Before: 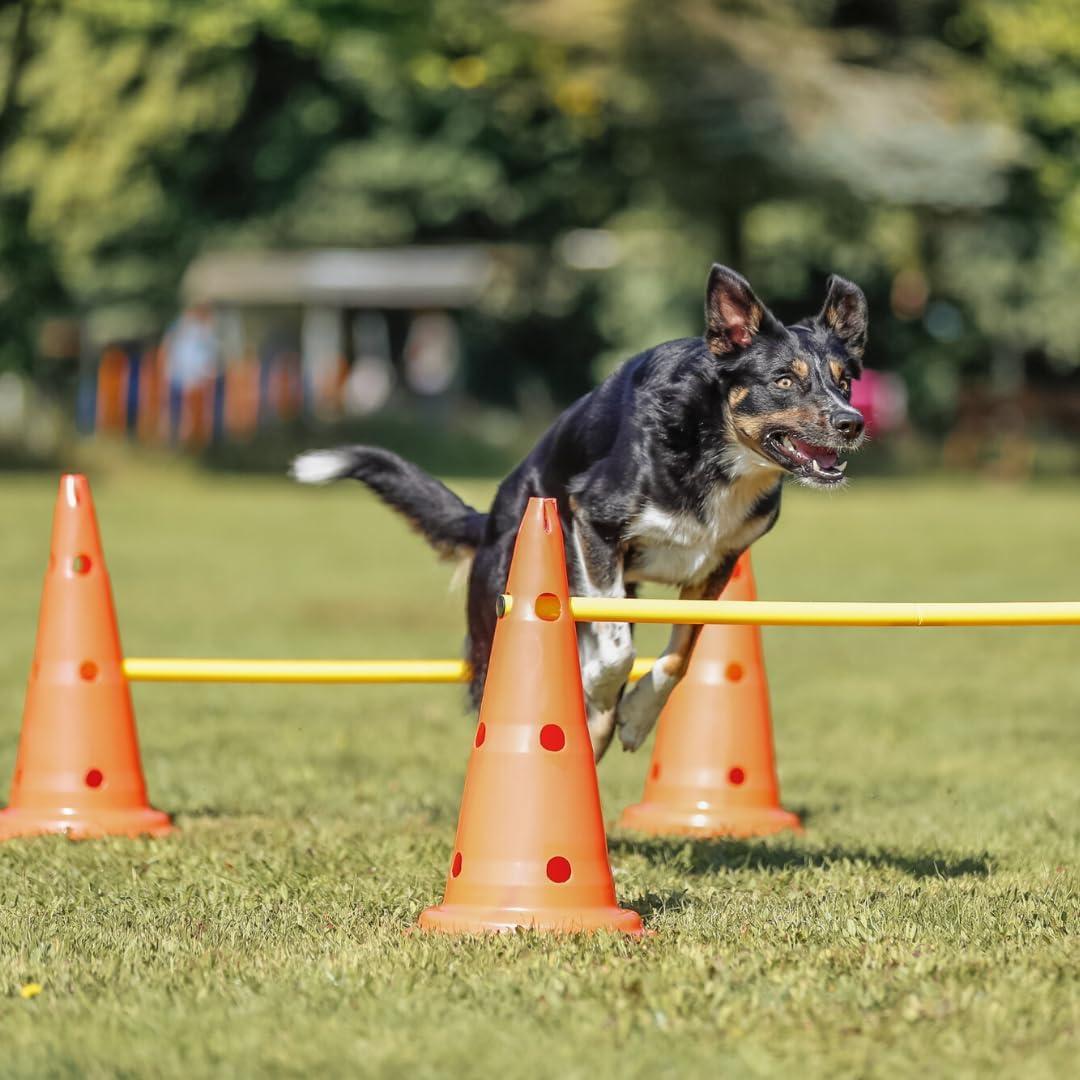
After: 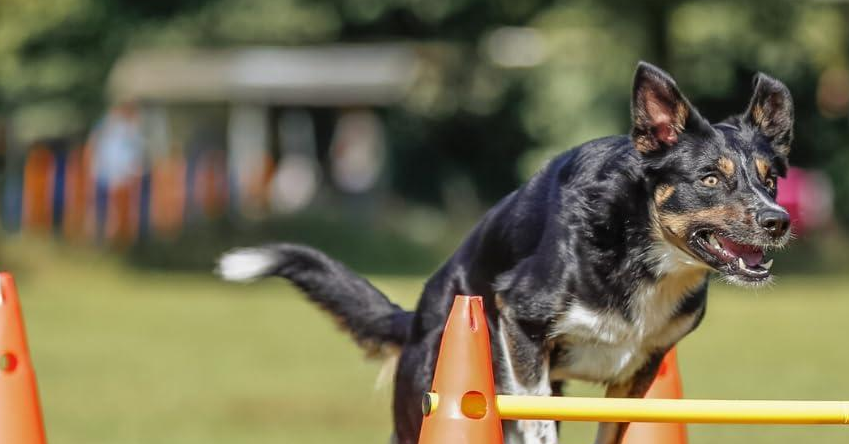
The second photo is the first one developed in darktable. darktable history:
crop: left 6.893%, top 18.786%, right 14.46%, bottom 40.06%
